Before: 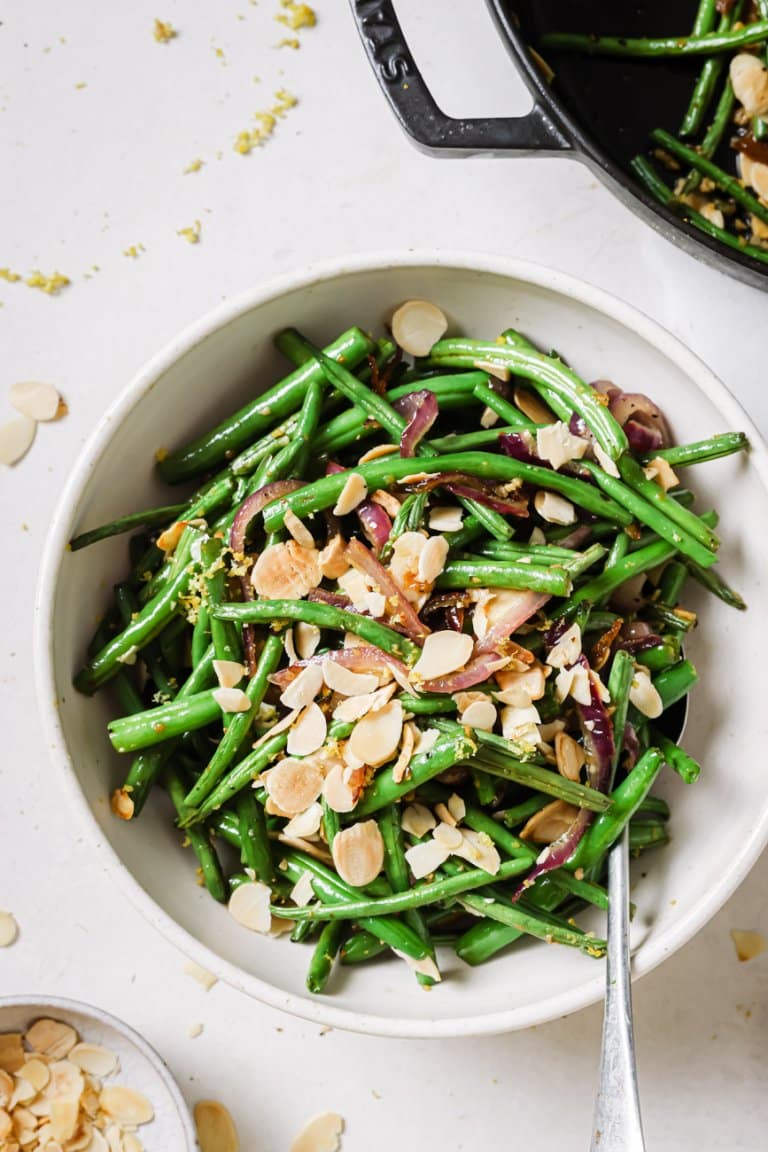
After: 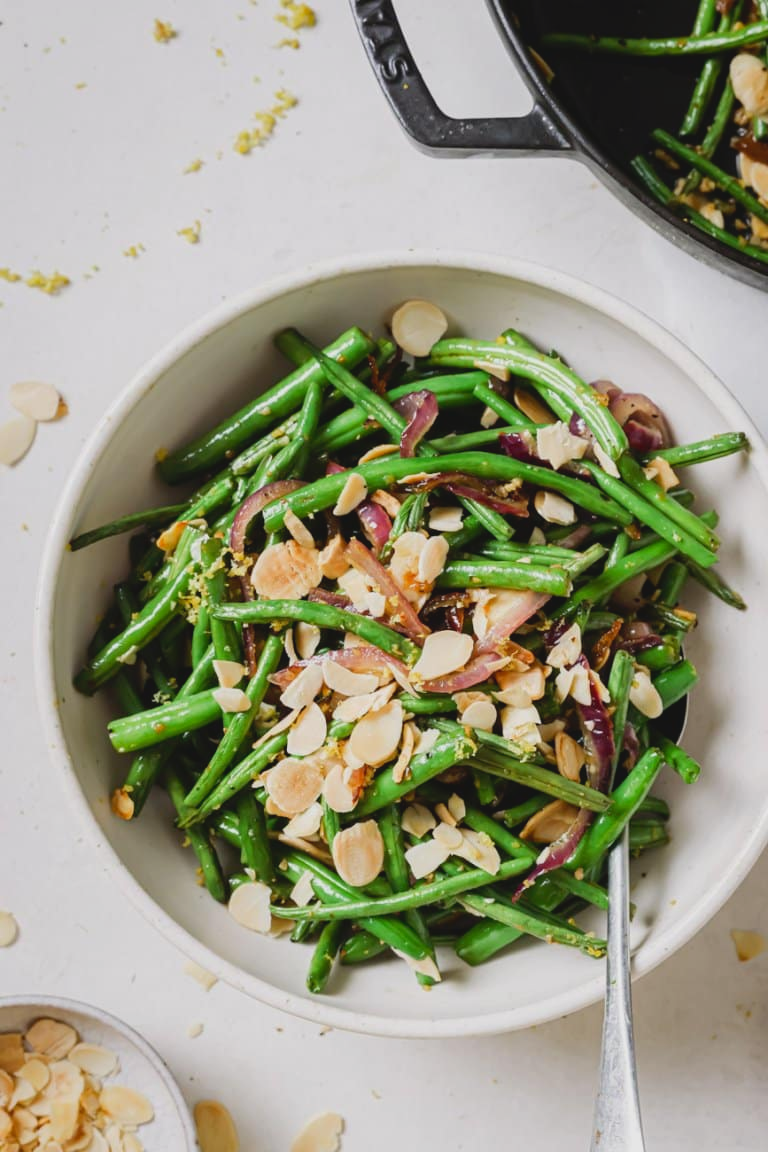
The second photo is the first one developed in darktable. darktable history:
exposure: black level correction 0.002, exposure -0.097 EV, compensate highlight preservation false
contrast brightness saturation: contrast -0.126
